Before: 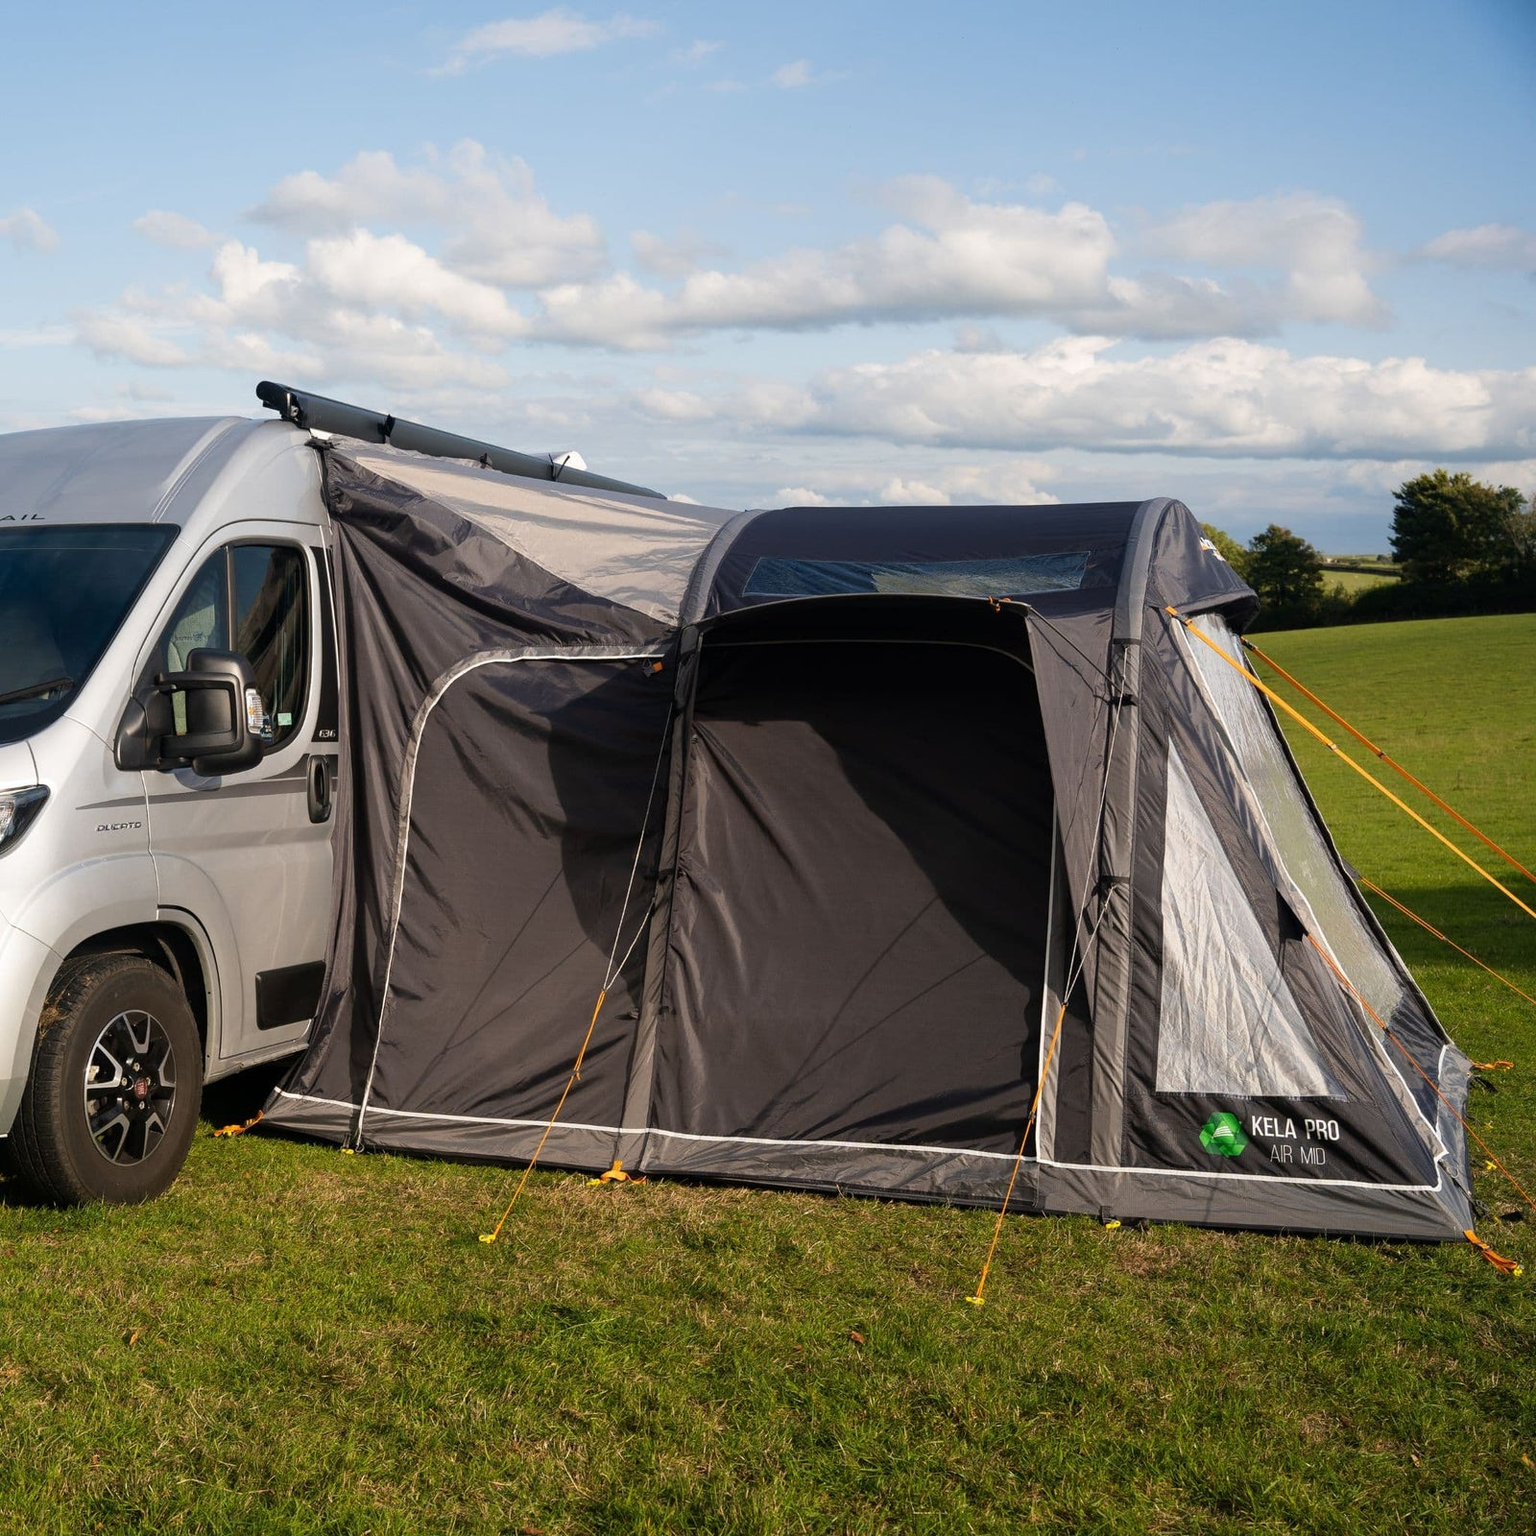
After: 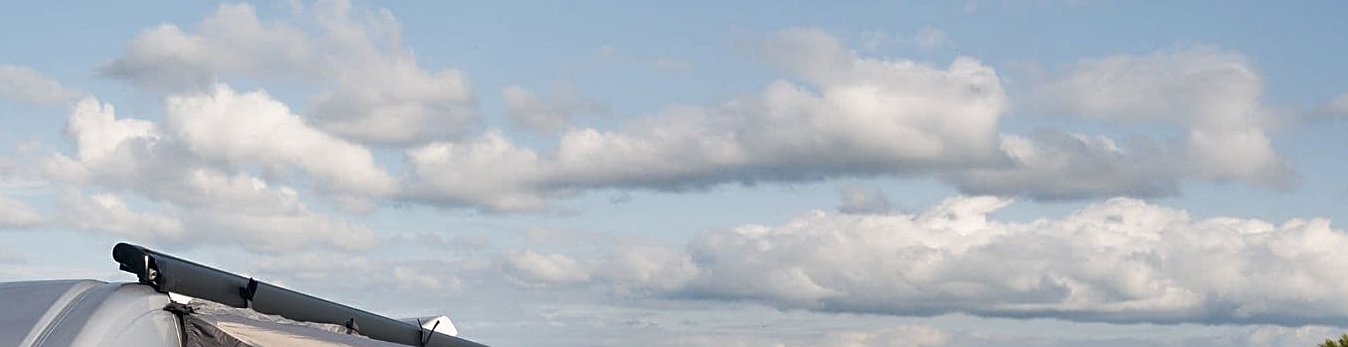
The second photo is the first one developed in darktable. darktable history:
crop and rotate: left 9.648%, top 9.641%, right 6.097%, bottom 68.653%
sharpen: on, module defaults
shadows and highlights: shadows 25.07, highlights -48.24, soften with gaussian
contrast brightness saturation: saturation -0.06
